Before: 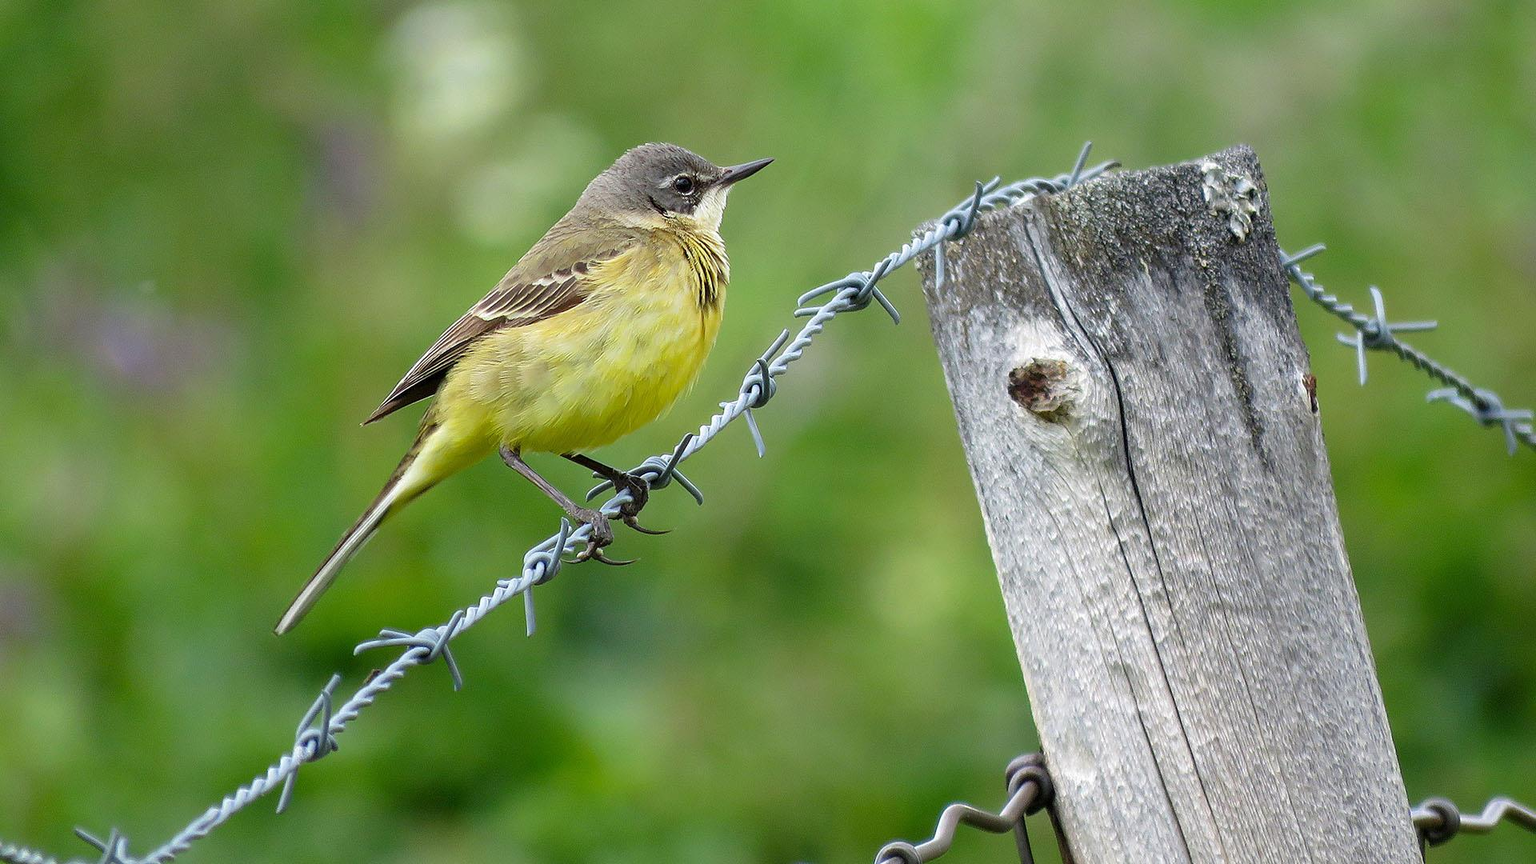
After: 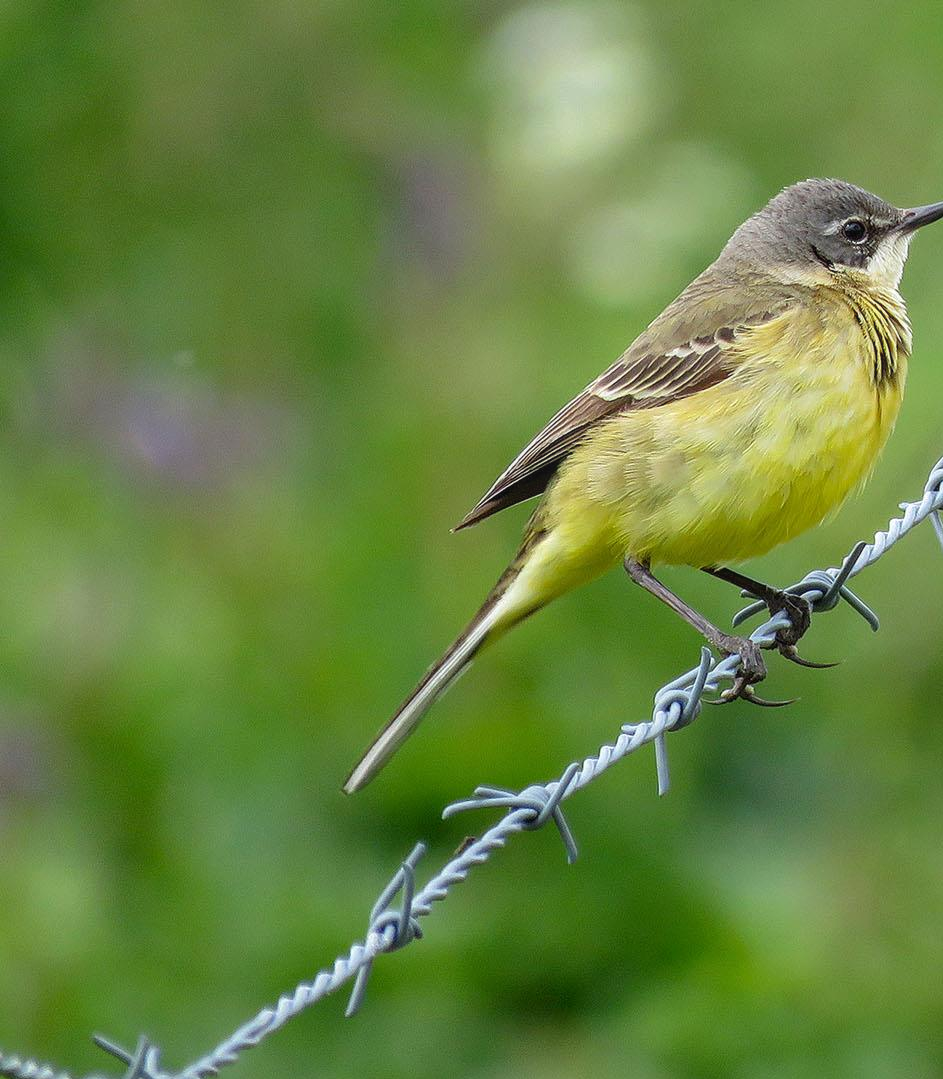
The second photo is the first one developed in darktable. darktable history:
local contrast: detail 110%
crop and rotate: left 0%, top 0%, right 50.845%
